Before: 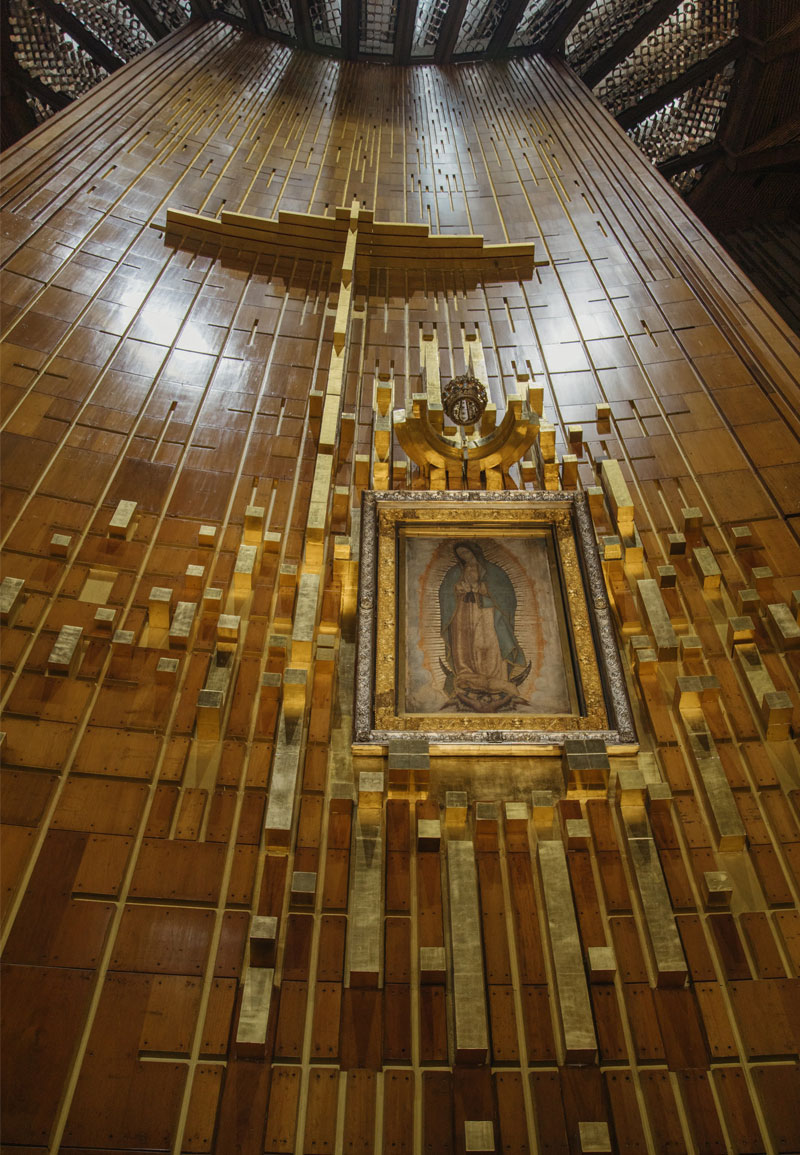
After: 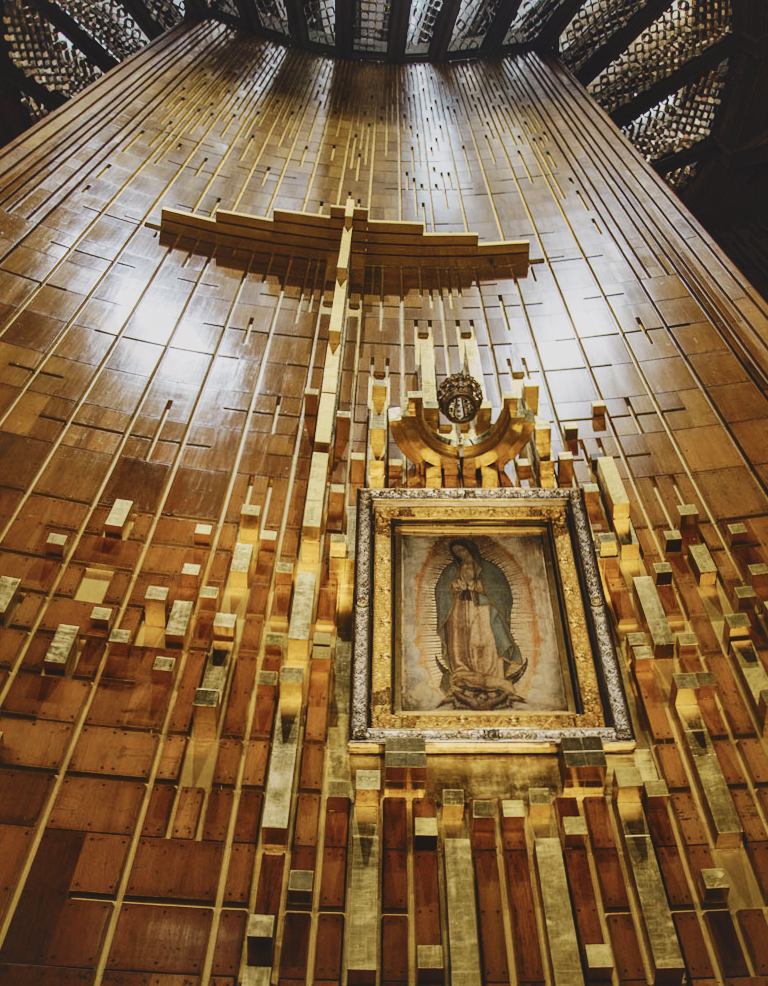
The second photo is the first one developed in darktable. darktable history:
crop and rotate: angle 0.2°, left 0.275%, right 3.127%, bottom 14.18%
local contrast: mode bilateral grid, contrast 20, coarseness 50, detail 132%, midtone range 0.2
base curve: curves: ch0 [(0, 0) (0.036, 0.025) (0.121, 0.166) (0.206, 0.329) (0.605, 0.79) (1, 1)], preserve colors none
tone curve: curves: ch0 [(0, 0.011) (0.139, 0.106) (0.295, 0.271) (0.499, 0.523) (0.739, 0.782) (0.857, 0.879) (1, 0.967)]; ch1 [(0, 0) (0.272, 0.249) (0.39, 0.379) (0.469, 0.456) (0.495, 0.497) (0.524, 0.53) (0.588, 0.62) (0.725, 0.779) (1, 1)]; ch2 [(0, 0) (0.125, 0.089) (0.35, 0.317) (0.437, 0.42) (0.502, 0.499) (0.533, 0.553) (0.599, 0.638) (1, 1)], color space Lab, independent channels, preserve colors none
contrast brightness saturation: contrast -0.26, saturation -0.43
